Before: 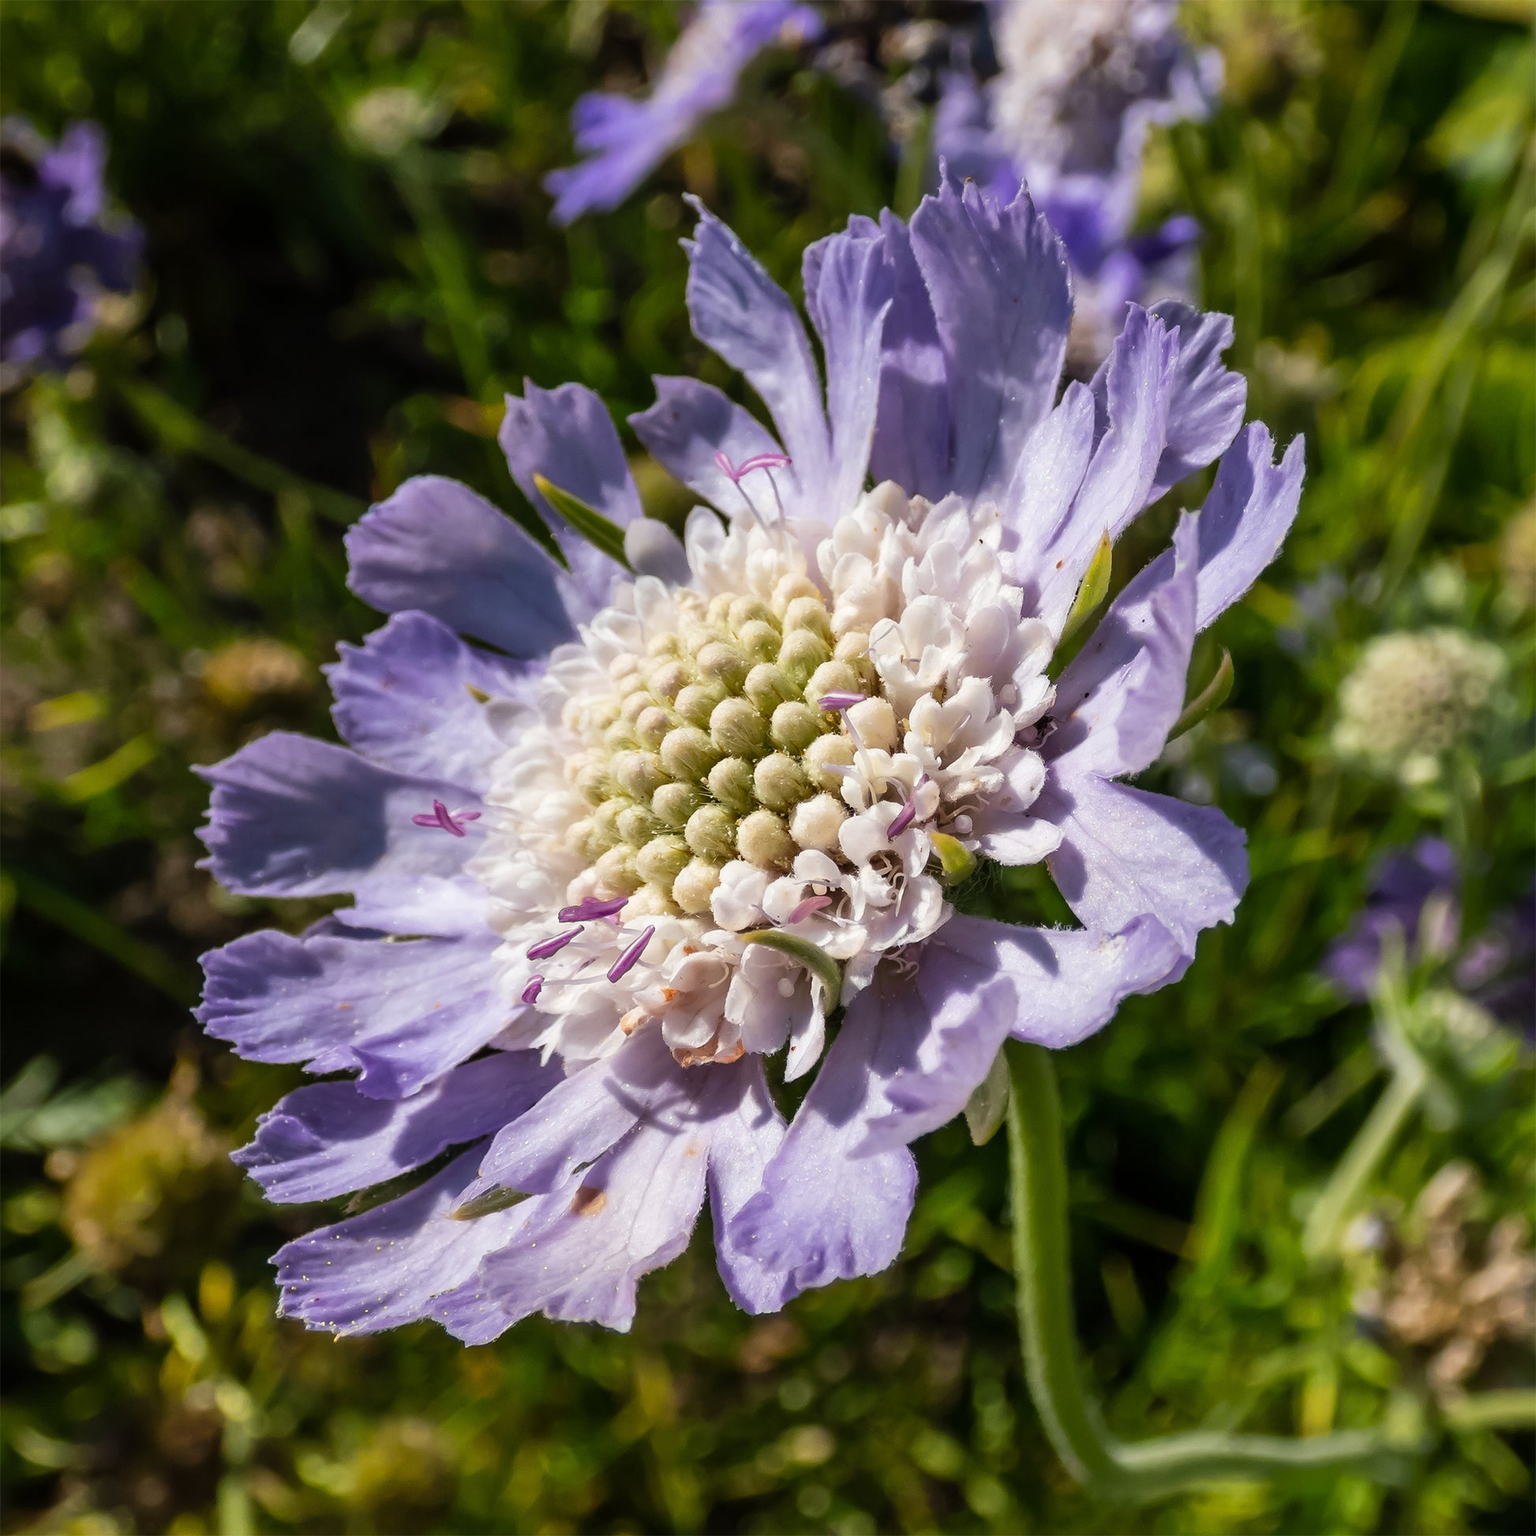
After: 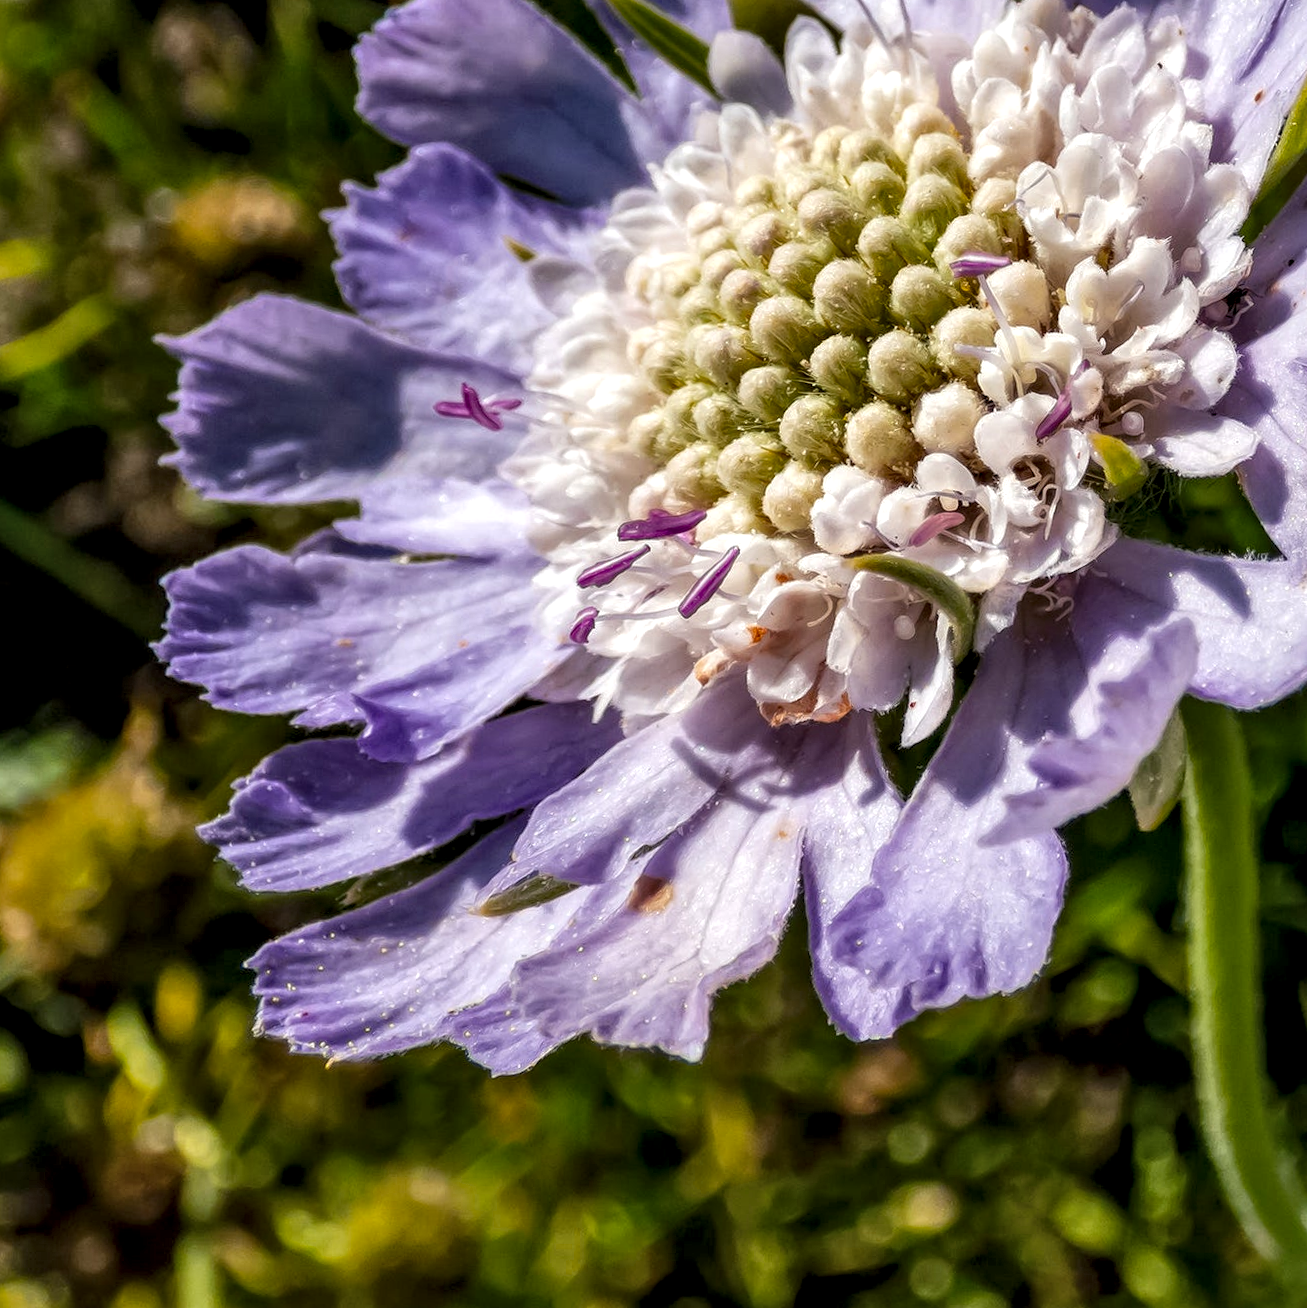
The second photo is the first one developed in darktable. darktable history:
shadows and highlights: shadows 35, highlights -35, soften with gaussian
crop and rotate: angle -0.82°, left 3.85%, top 31.828%, right 27.992%
color balance rgb: perceptual saturation grading › global saturation 8.89%, saturation formula JzAzBz (2021)
local contrast: highlights 100%, shadows 100%, detail 200%, midtone range 0.2
